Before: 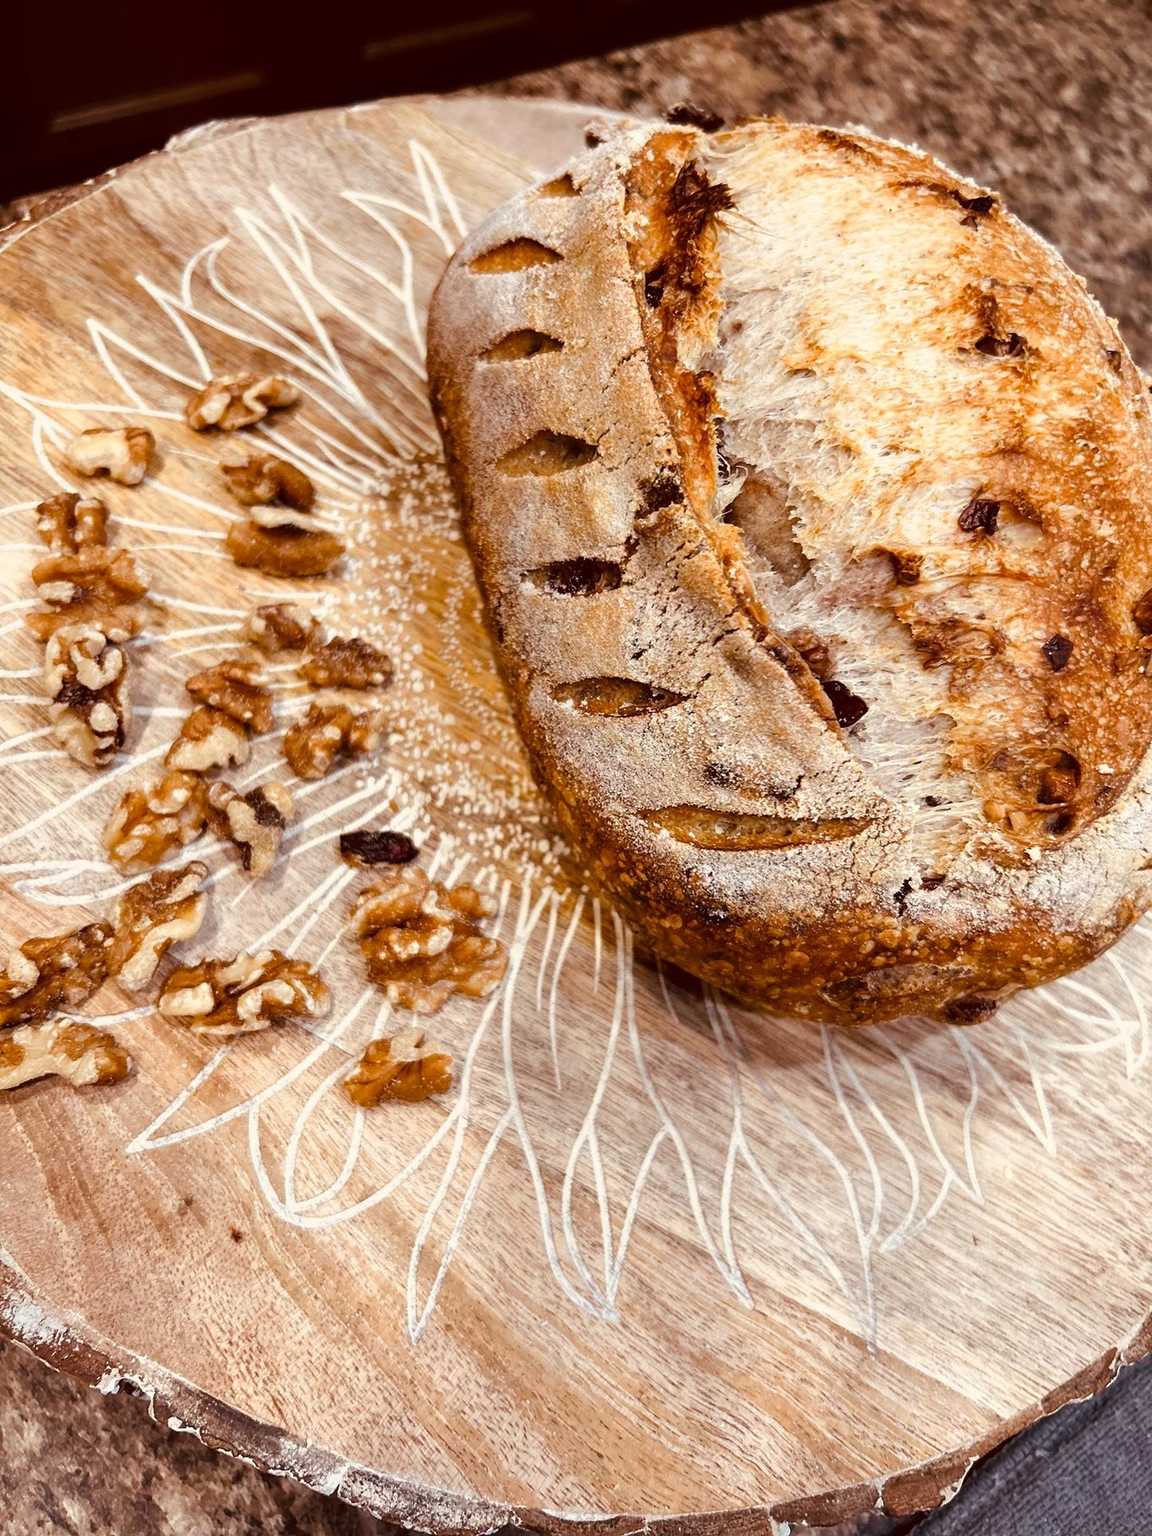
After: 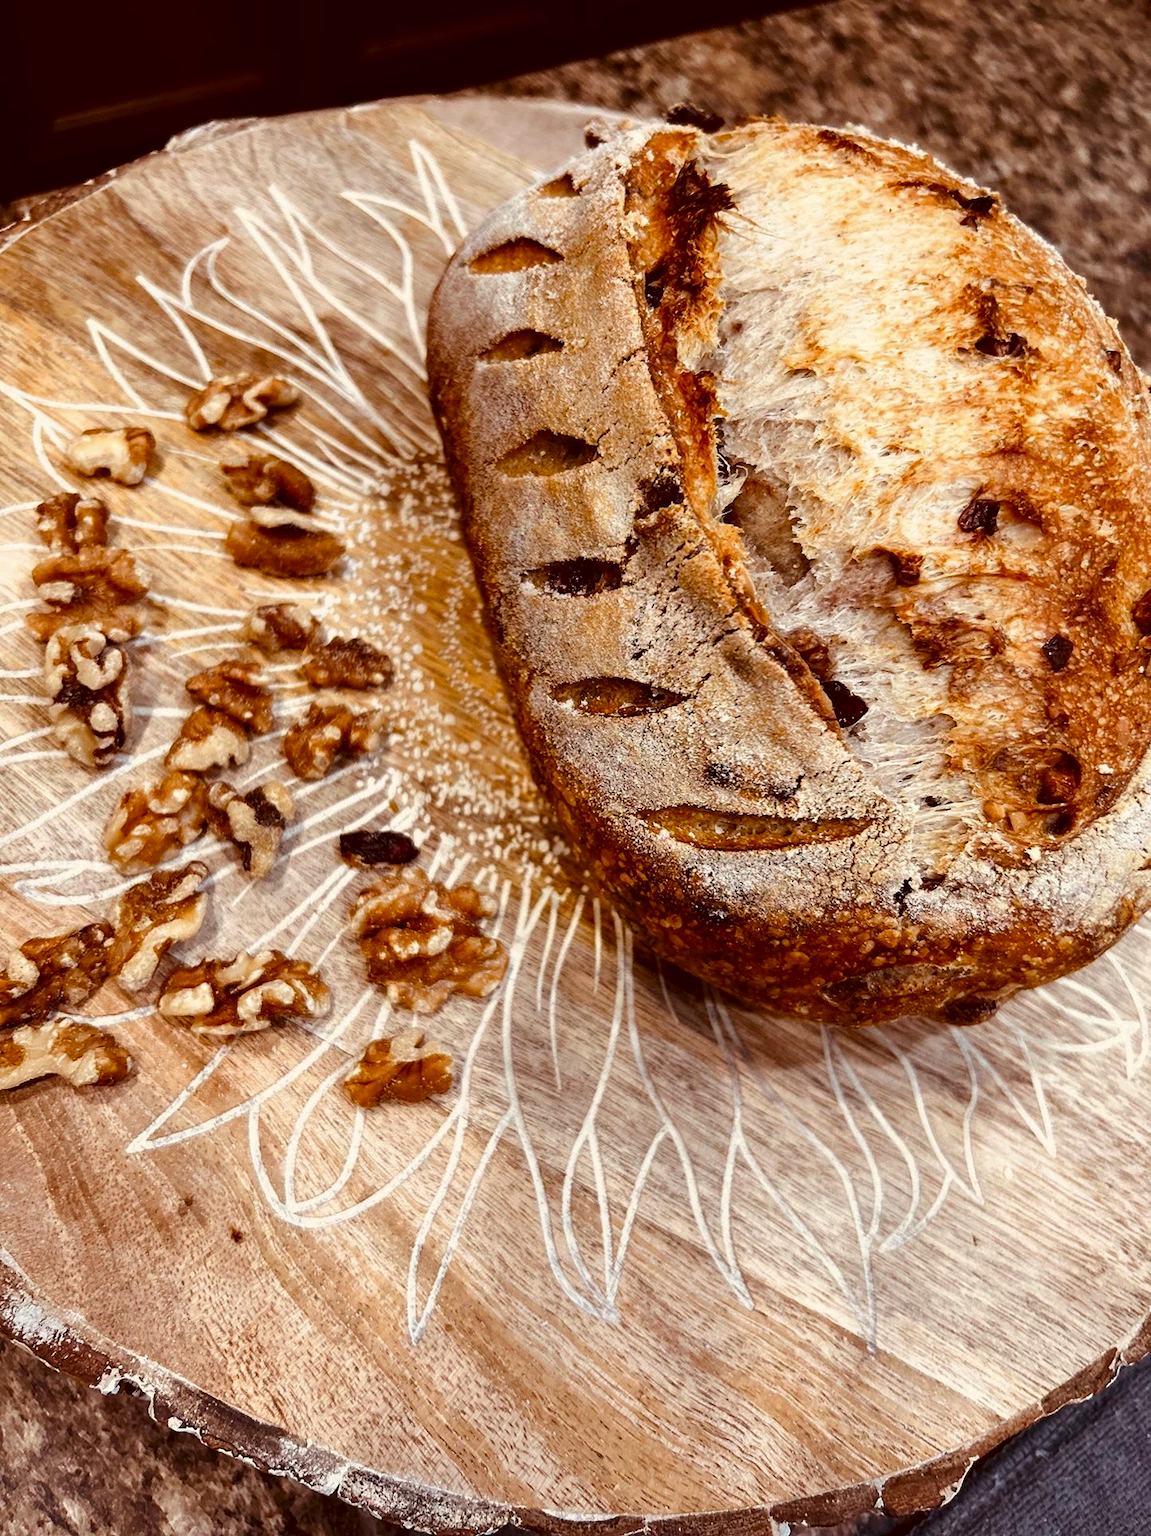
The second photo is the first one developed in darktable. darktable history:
contrast brightness saturation: contrast 0.067, brightness -0.144, saturation 0.112
